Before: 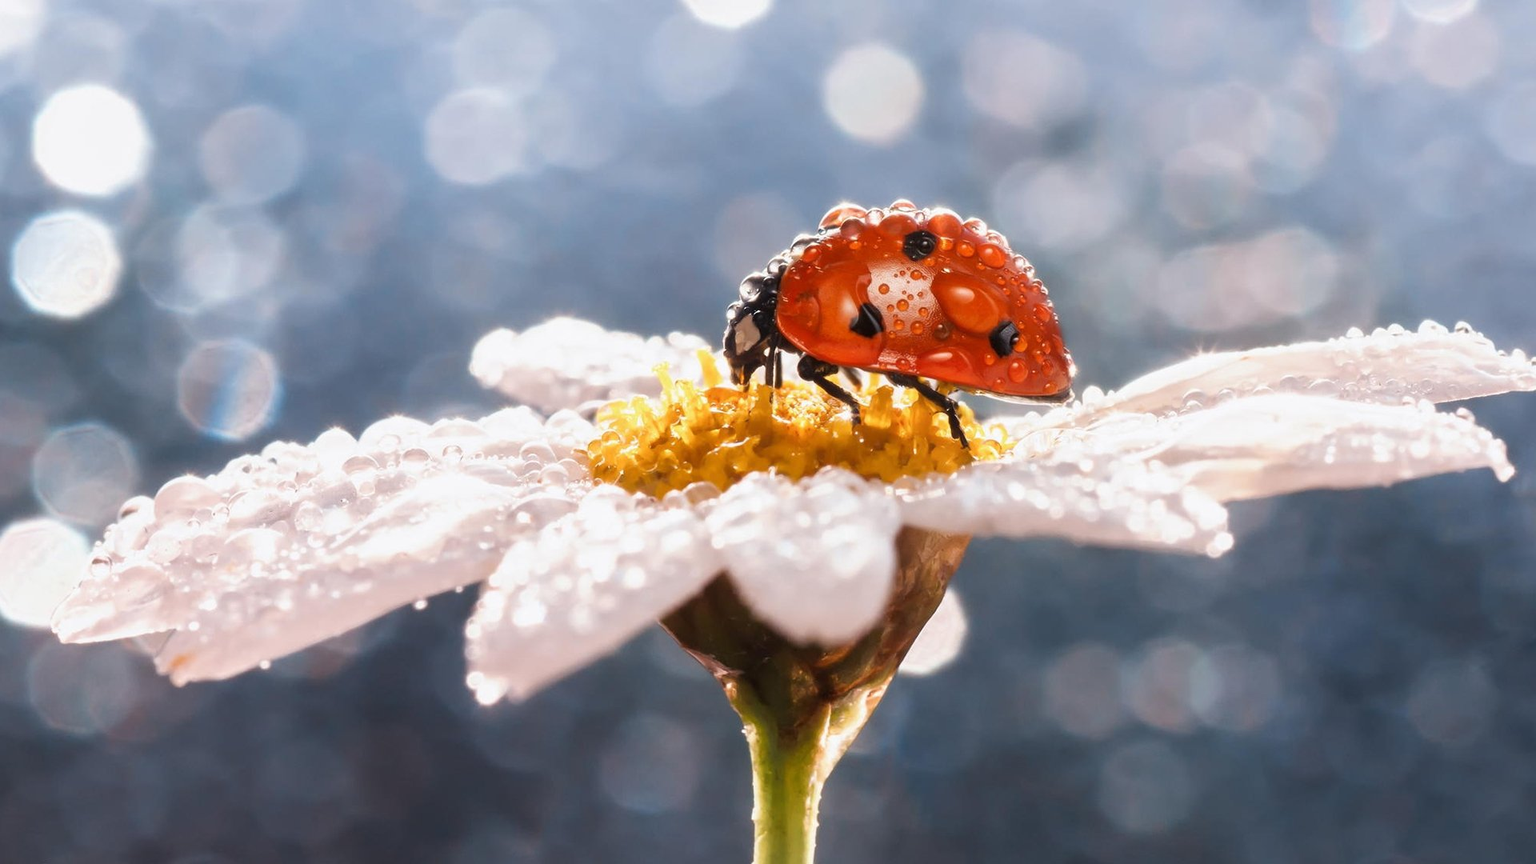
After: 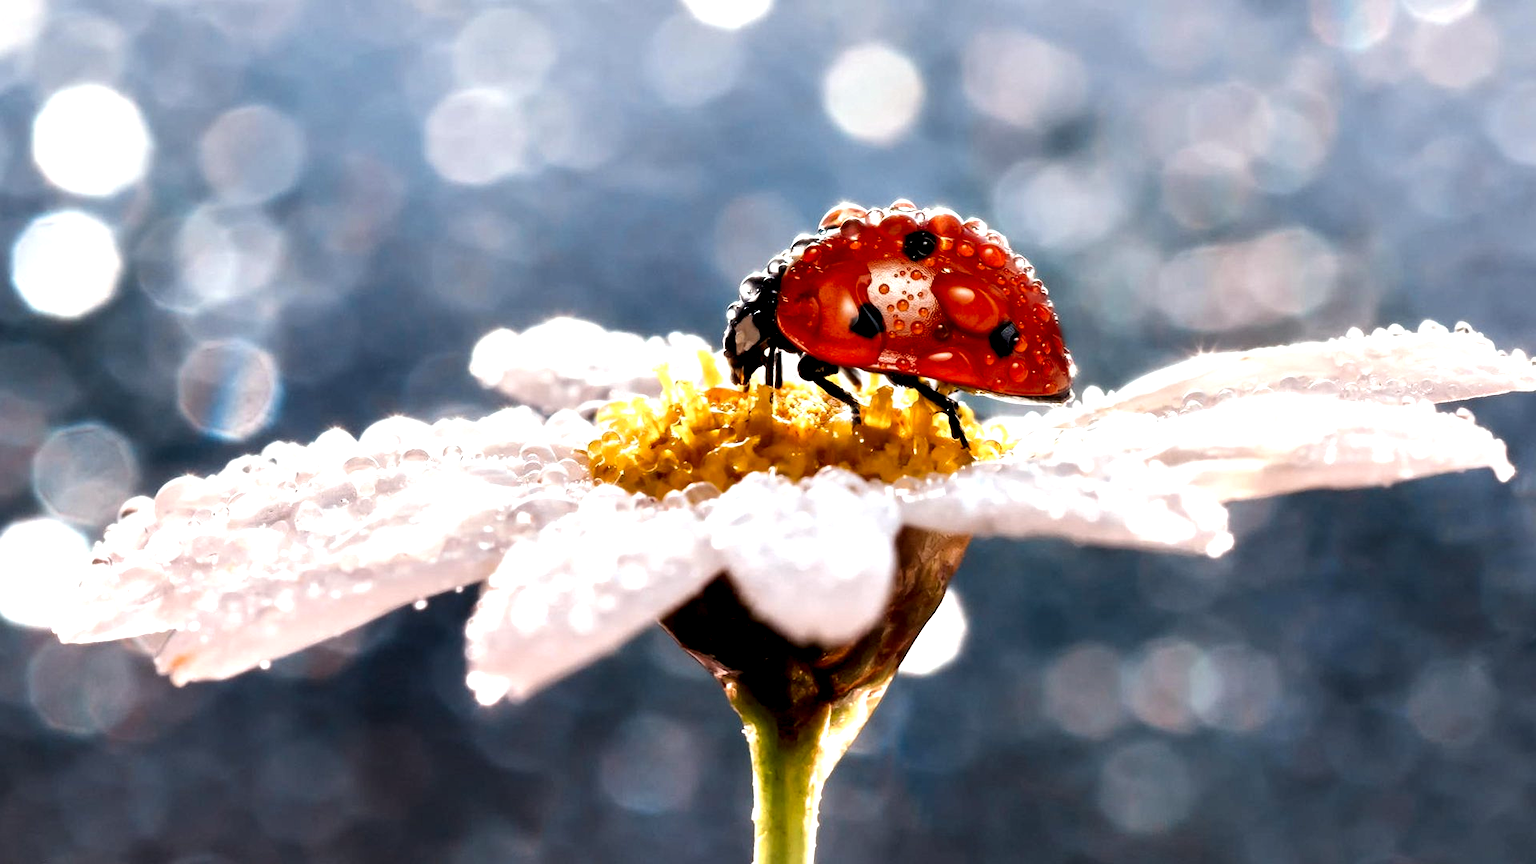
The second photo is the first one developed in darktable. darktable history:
contrast equalizer: octaves 7, y [[0.627 ×6], [0.563 ×6], [0 ×6], [0 ×6], [0 ×6]]
exposure: exposure -0.014 EV, compensate highlight preservation false
